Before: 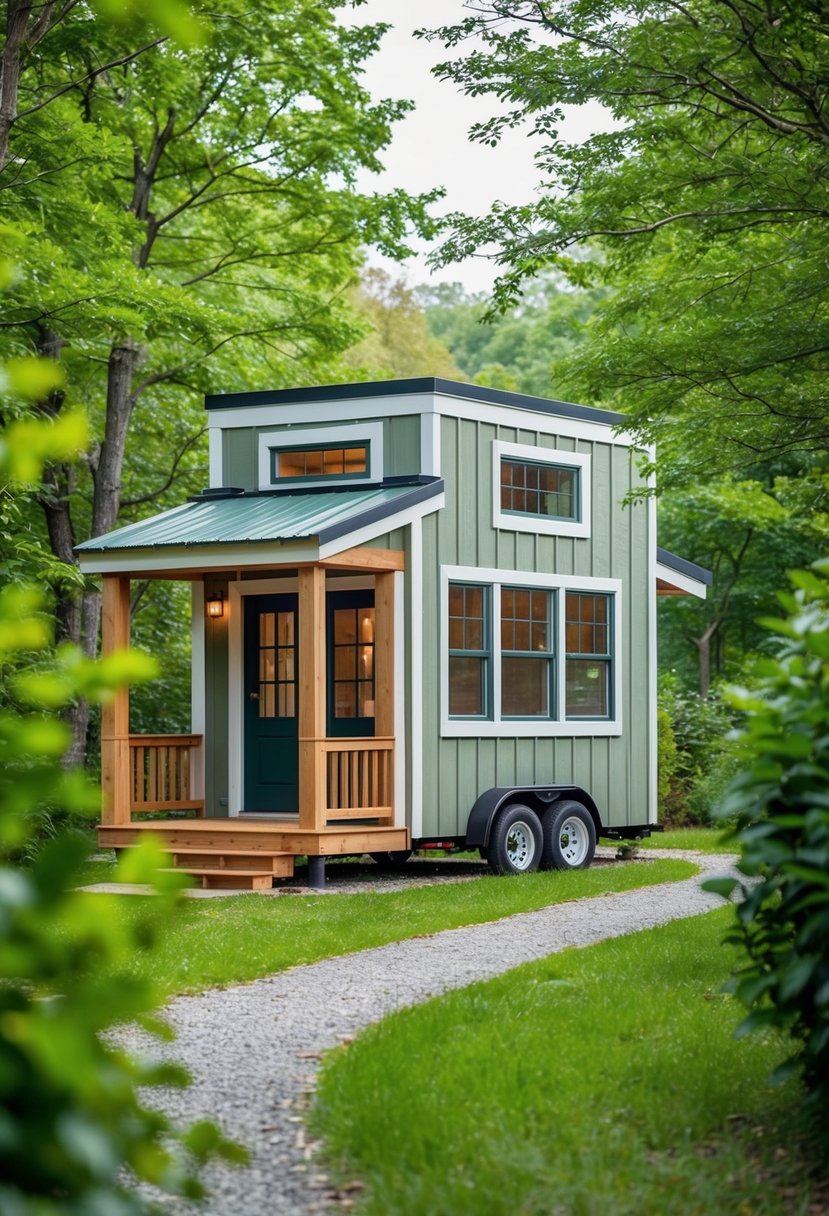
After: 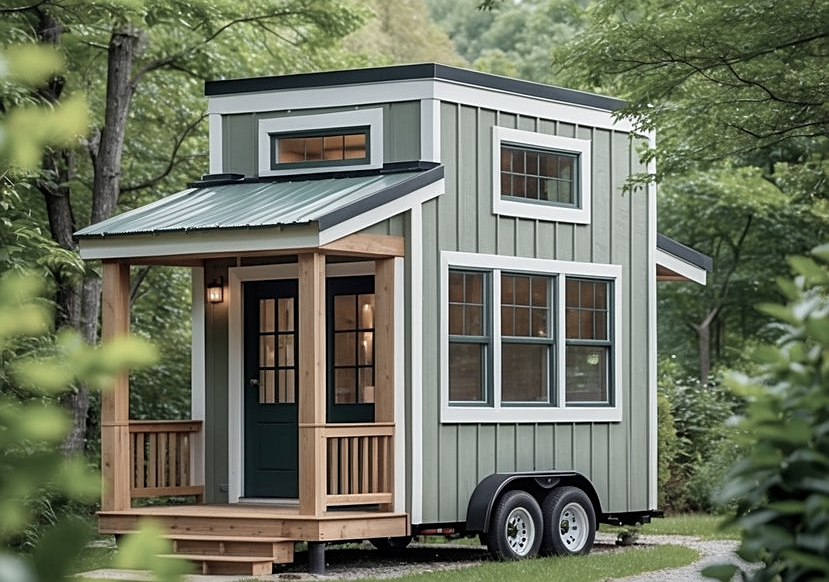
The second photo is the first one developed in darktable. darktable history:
sharpen: on, module defaults
color correction: highlights b* 0.044, saturation 0.506
crop and rotate: top 25.878%, bottom 26.199%
